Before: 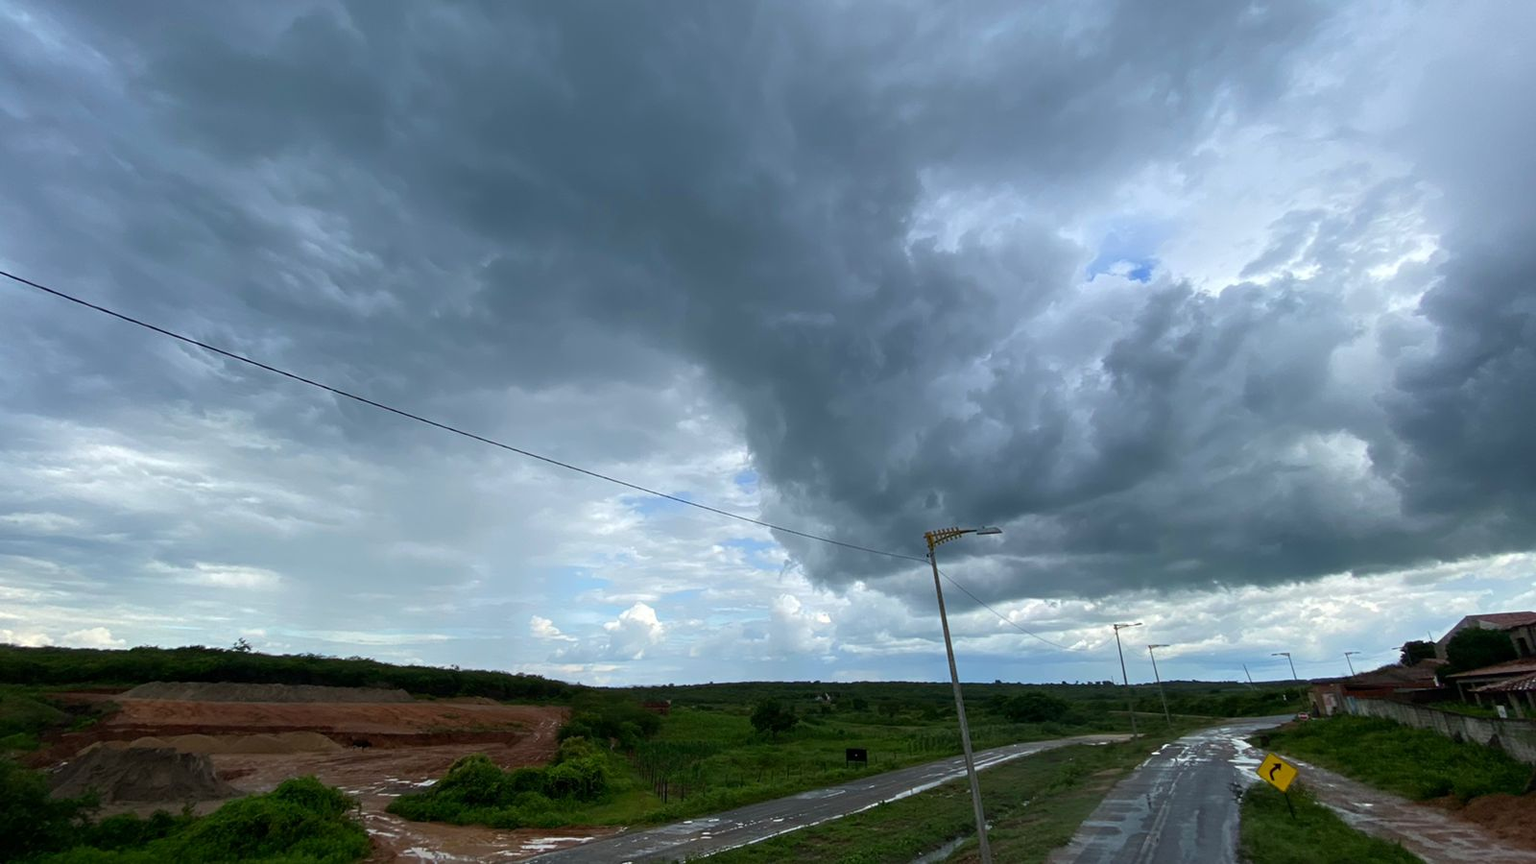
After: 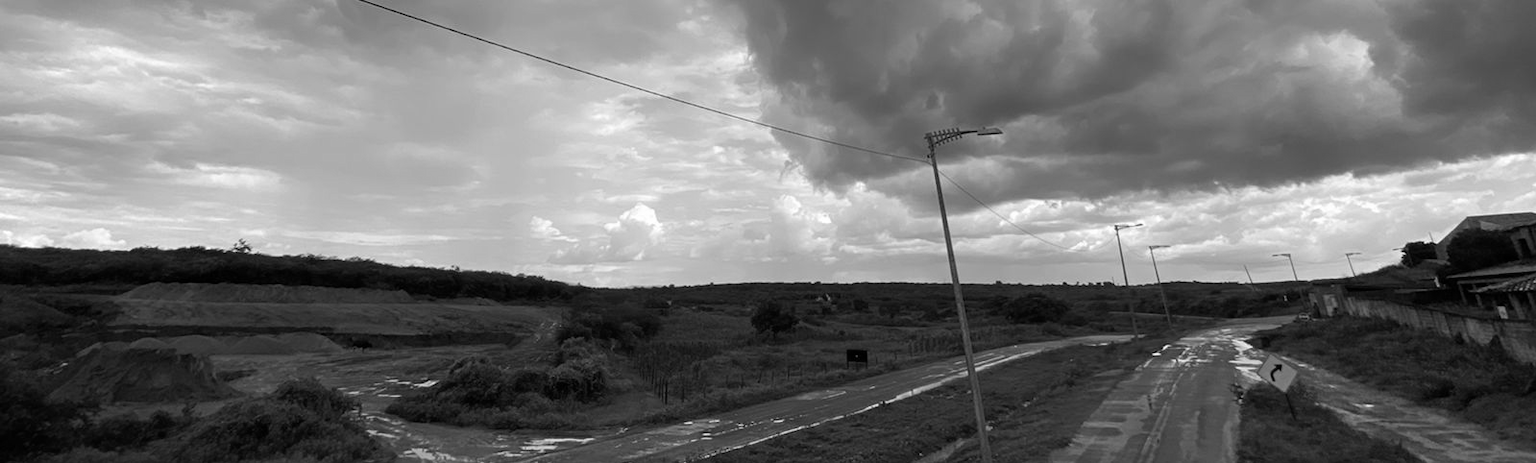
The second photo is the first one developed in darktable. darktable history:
monochrome: a 16.01, b -2.65, highlights 0.52
crop and rotate: top 46.237%
